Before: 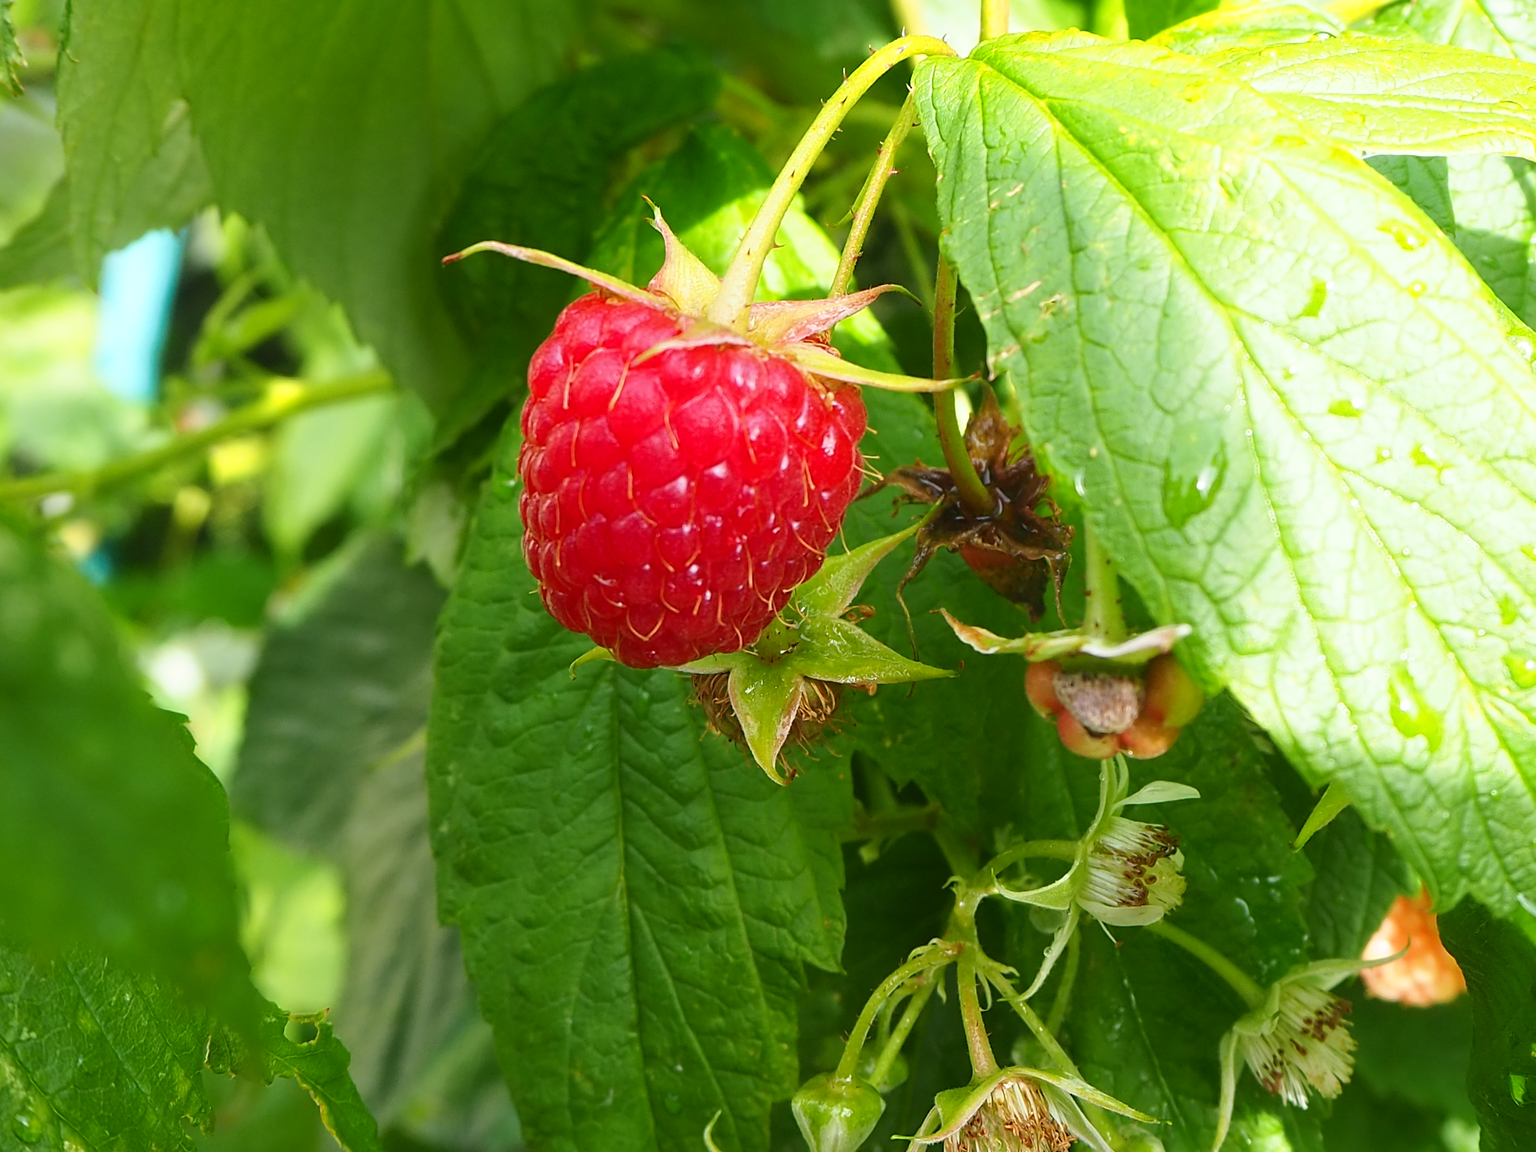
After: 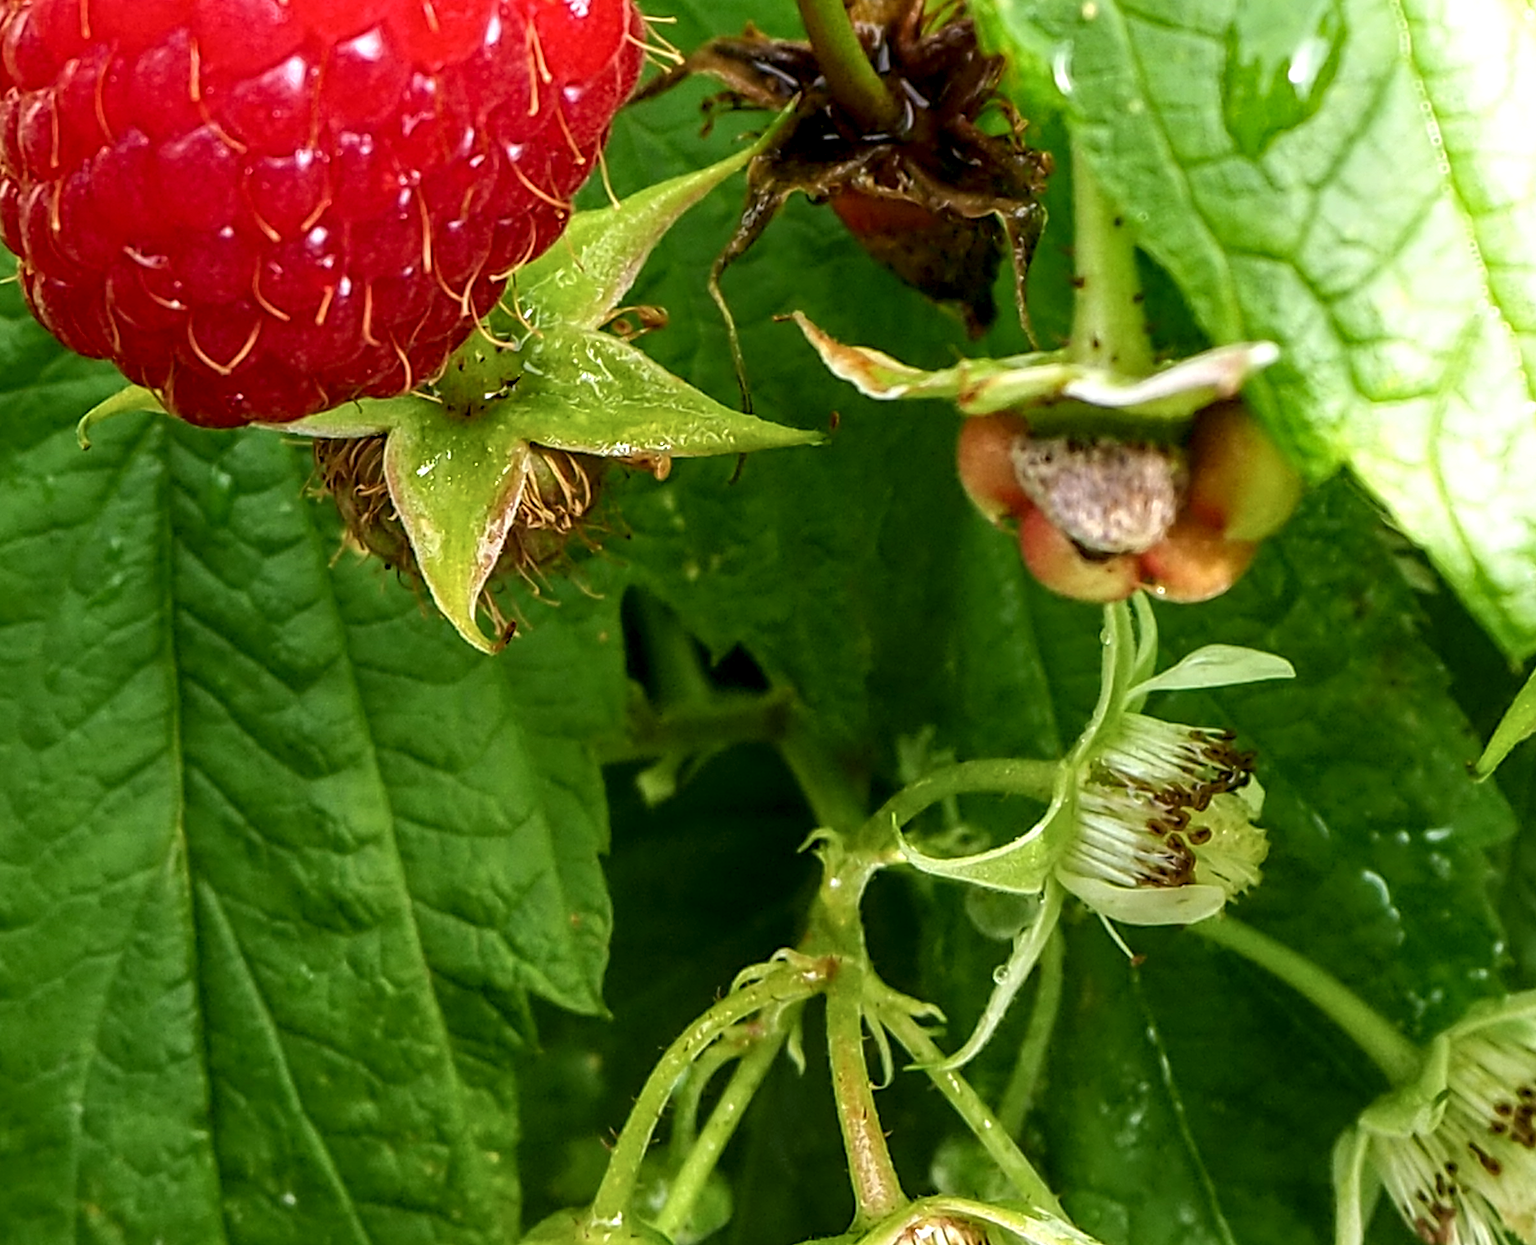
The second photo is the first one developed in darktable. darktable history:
local contrast: highlights 20%, shadows 70%, detail 170%
crop: left 34.479%, top 38.822%, right 13.718%, bottom 5.172%
